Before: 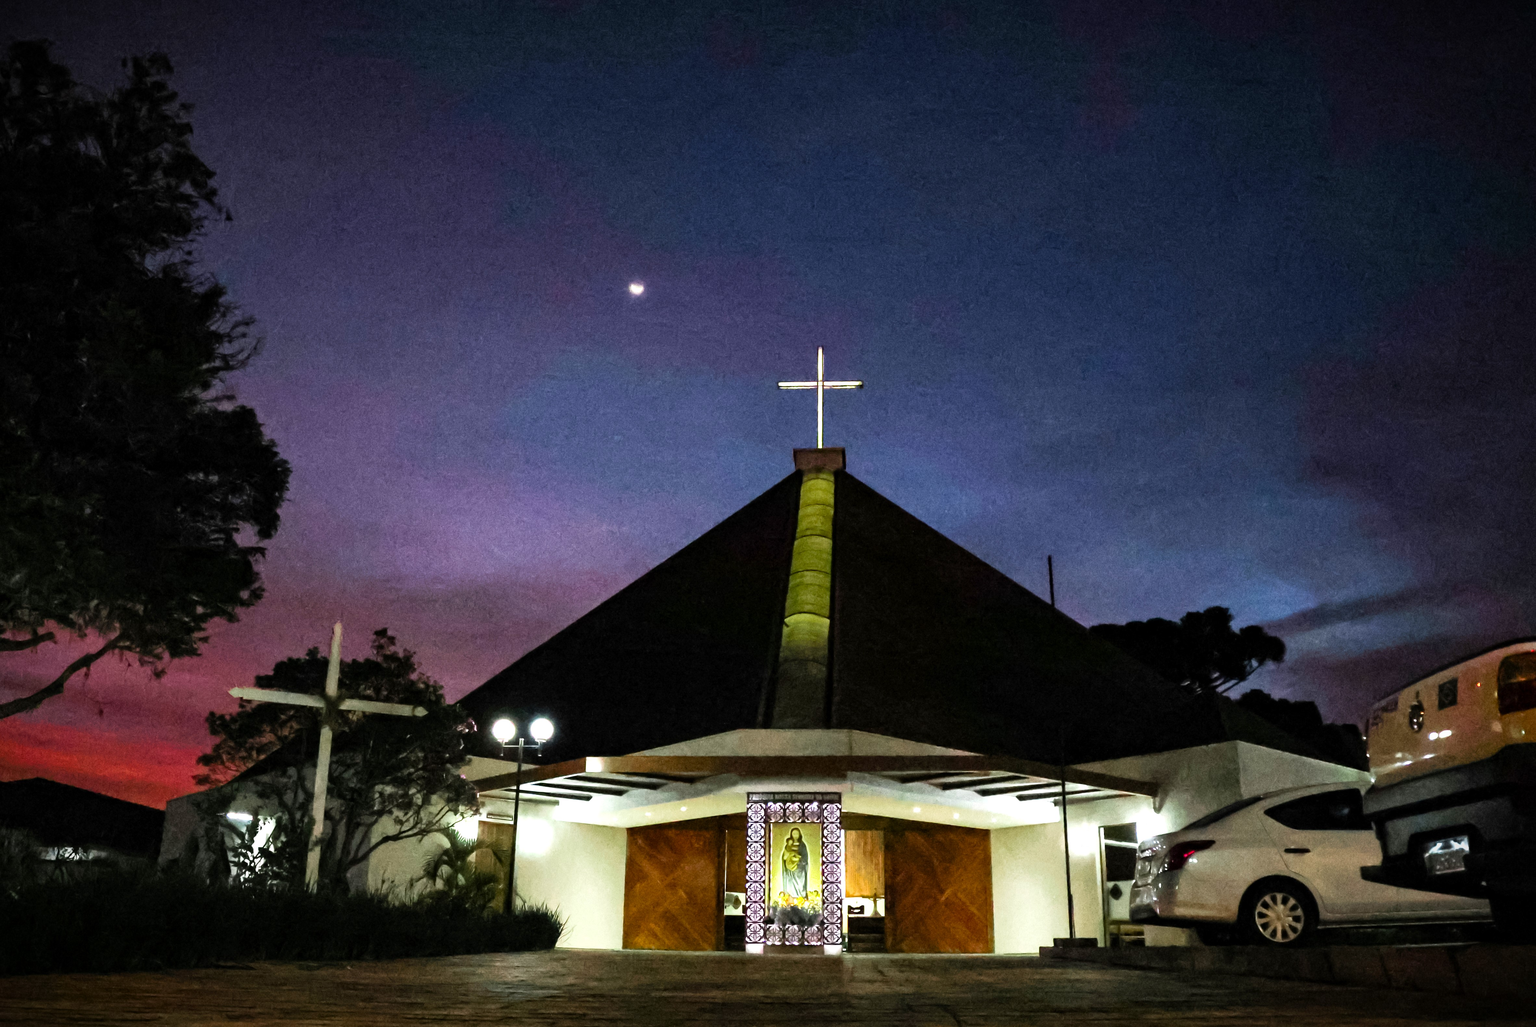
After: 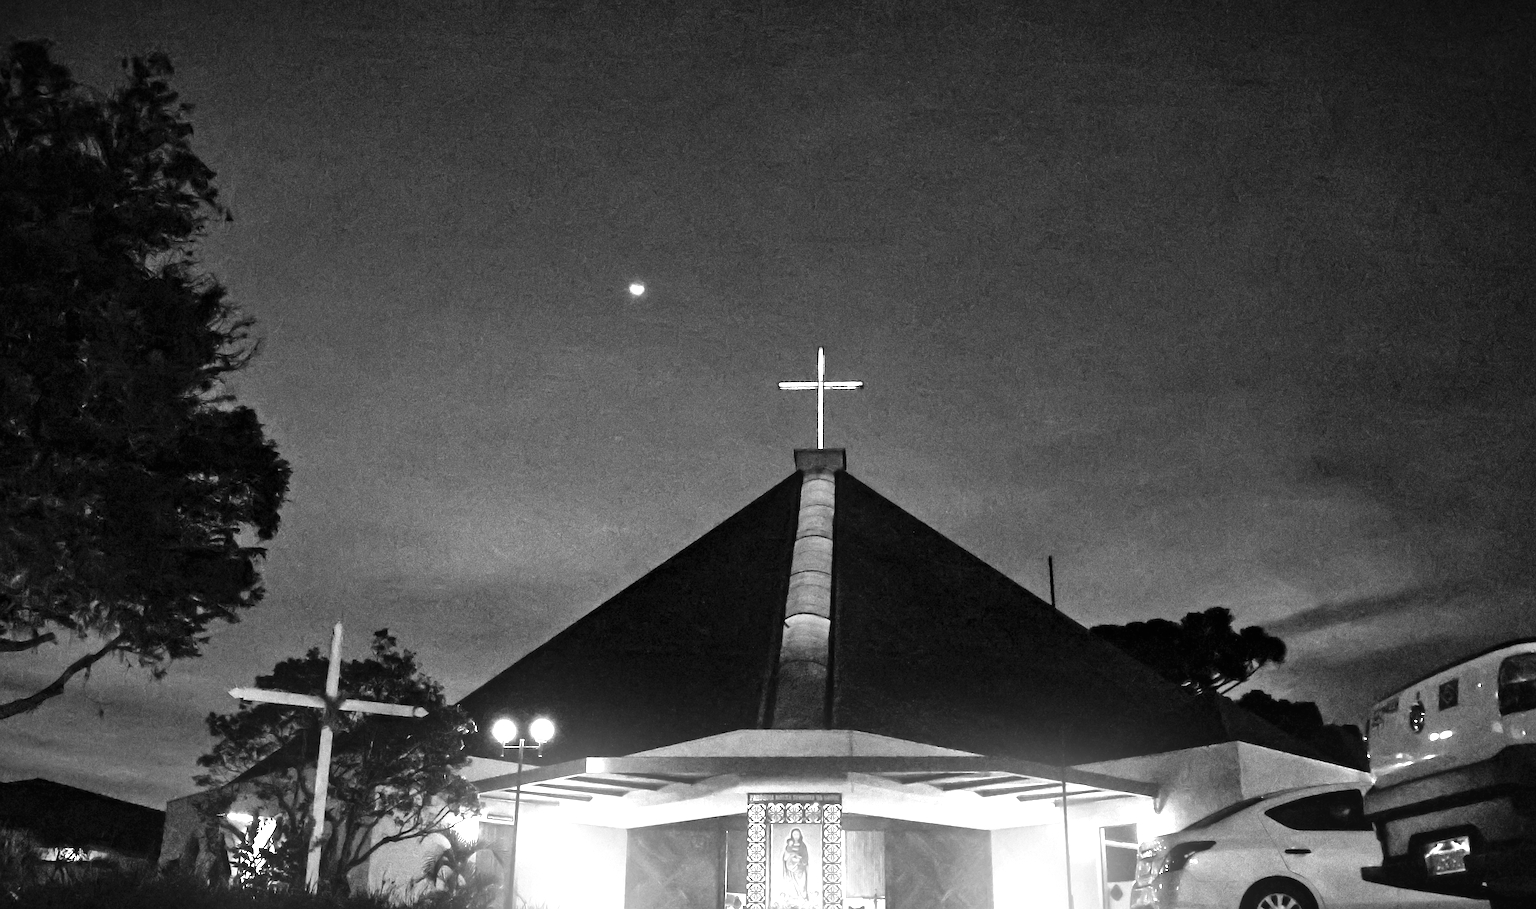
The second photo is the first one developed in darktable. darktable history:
shadows and highlights: shadows 37.27, highlights -28.18, soften with gaussian
crop and rotate: top 0%, bottom 11.49%
exposure: black level correction 0, exposure 0.7 EV, compensate exposure bias true, compensate highlight preservation false
white balance: red 0.978, blue 0.999
monochrome: on, module defaults
sharpen: on, module defaults
bloom: size 40%
color zones: curves: ch0 [(0, 0.613) (0.01, 0.613) (0.245, 0.448) (0.498, 0.529) (0.642, 0.665) (0.879, 0.777) (0.99, 0.613)]; ch1 [(0, 0) (0.143, 0) (0.286, 0) (0.429, 0) (0.571, 0) (0.714, 0) (0.857, 0)], mix -121.96%
